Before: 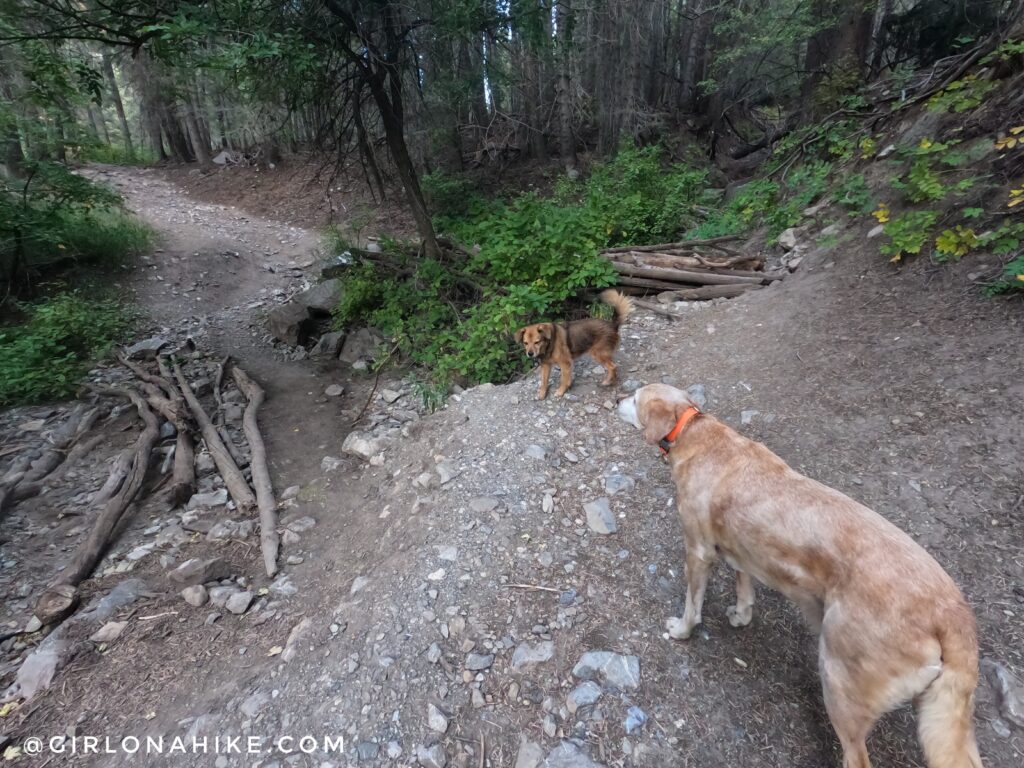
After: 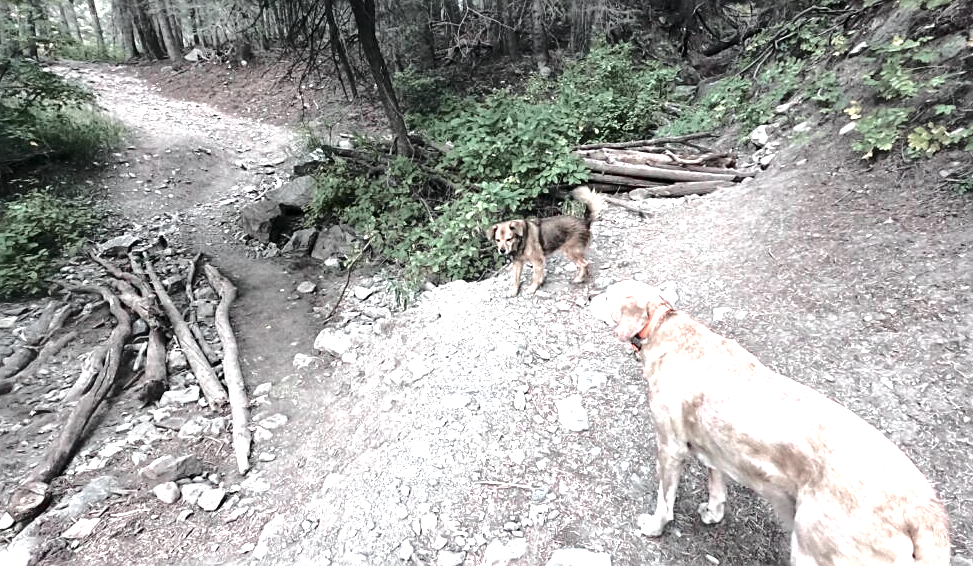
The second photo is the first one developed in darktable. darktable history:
exposure: black level correction 0.001, exposure 1.729 EV, compensate highlight preservation false
sharpen: on, module defaults
tone curve: curves: ch0 [(0, 0.003) (0.211, 0.174) (0.482, 0.519) (0.843, 0.821) (0.992, 0.971)]; ch1 [(0, 0) (0.276, 0.206) (0.393, 0.364) (0.482, 0.477) (0.506, 0.5) (0.523, 0.523) (0.572, 0.592) (0.635, 0.665) (0.695, 0.759) (1, 1)]; ch2 [(0, 0) (0.438, 0.456) (0.498, 0.497) (0.536, 0.527) (0.562, 0.584) (0.619, 0.602) (0.698, 0.698) (1, 1)], color space Lab, independent channels, preserve colors none
contrast brightness saturation: brightness -0.097
color zones: curves: ch1 [(0, 0.34) (0.143, 0.164) (0.286, 0.152) (0.429, 0.176) (0.571, 0.173) (0.714, 0.188) (0.857, 0.199) (1, 0.34)]
crop and rotate: left 2.813%, top 13.528%, right 2.118%, bottom 12.719%
